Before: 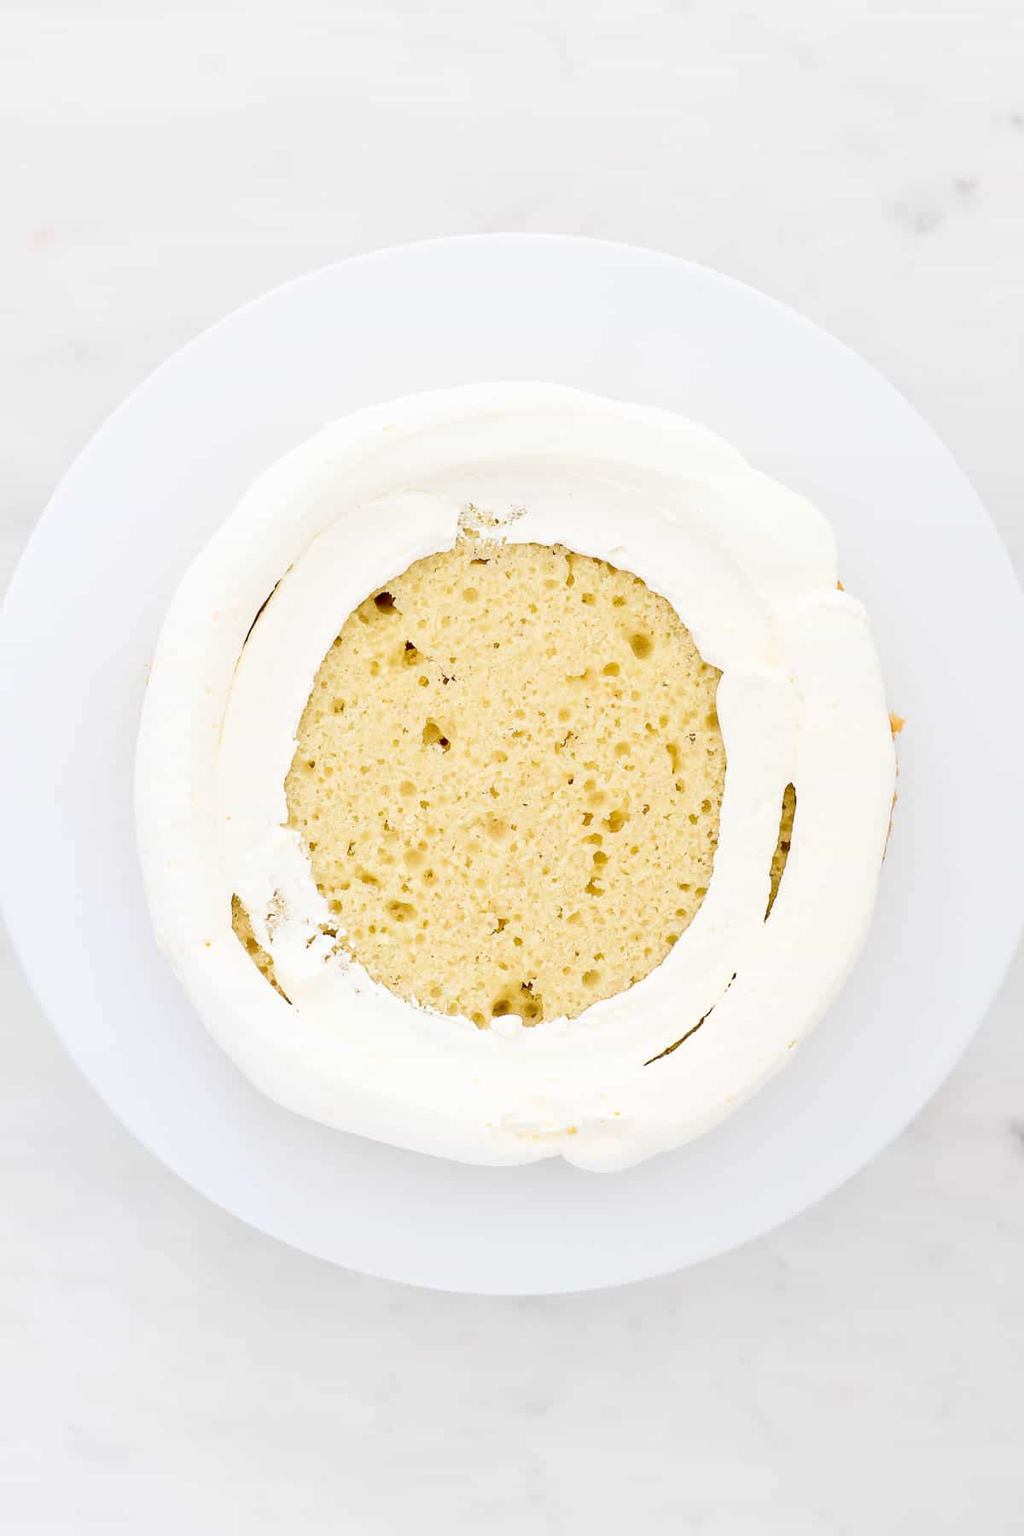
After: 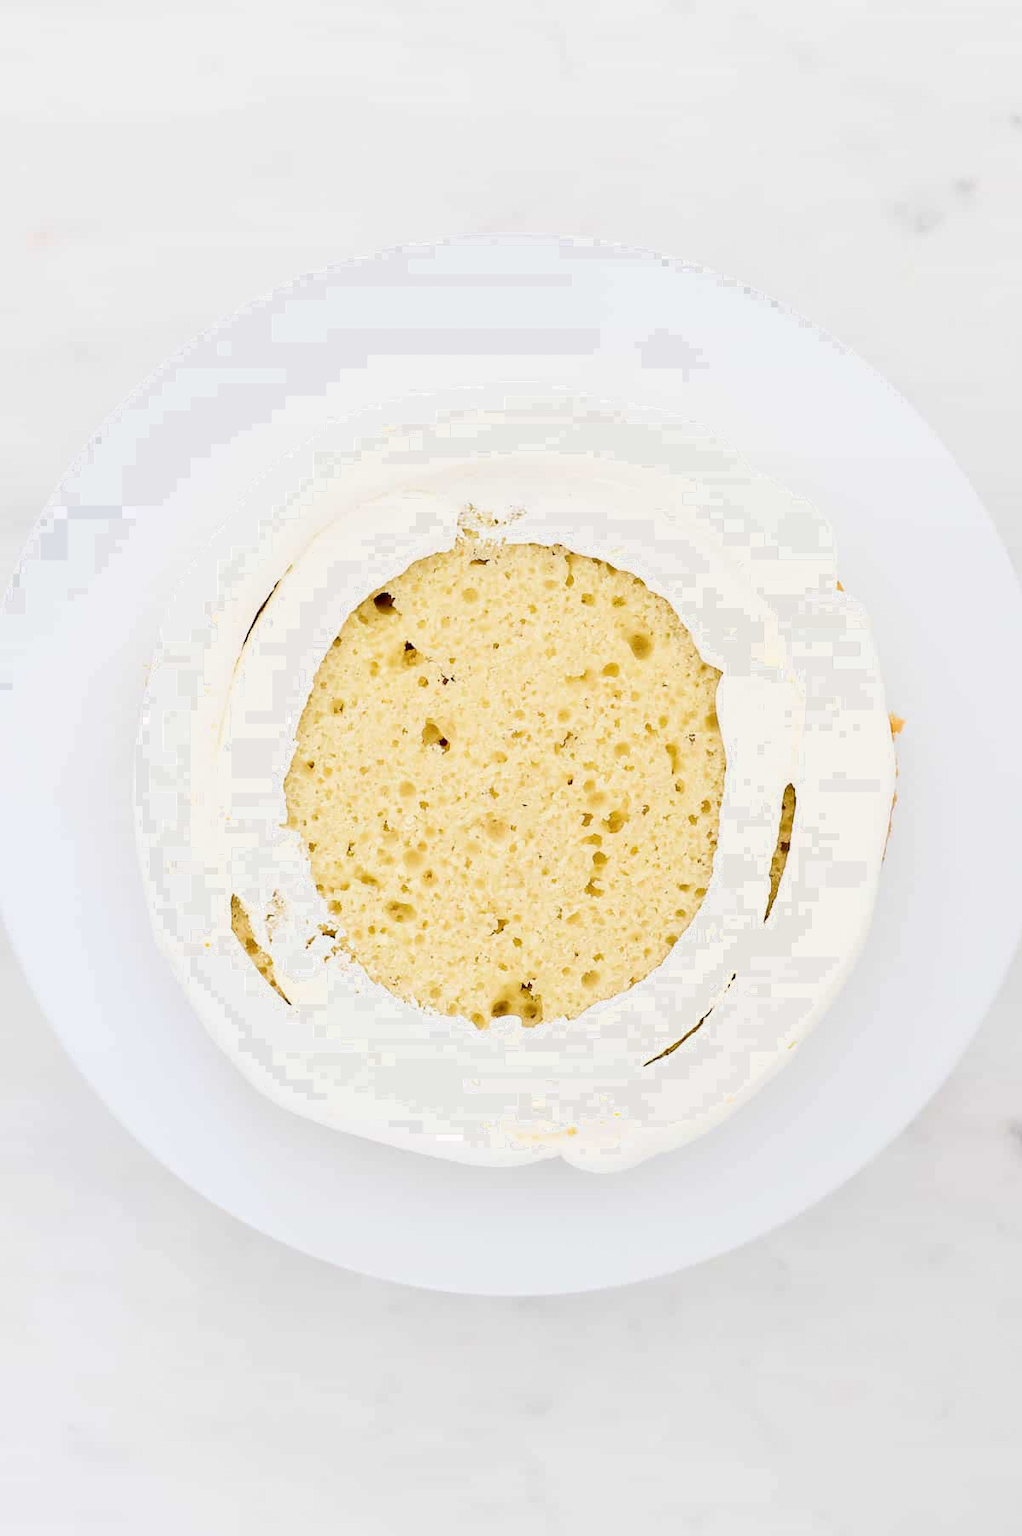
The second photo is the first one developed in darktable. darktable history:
crop and rotate: left 0.101%, bottom 0.009%
filmic rgb: middle gray luminance 18.36%, black relative exposure -11.43 EV, white relative exposure 2.57 EV, target black luminance 0%, hardness 8.46, latitude 98.39%, contrast 1.083, shadows ↔ highlights balance 0.624%, color science v6 (2022)
